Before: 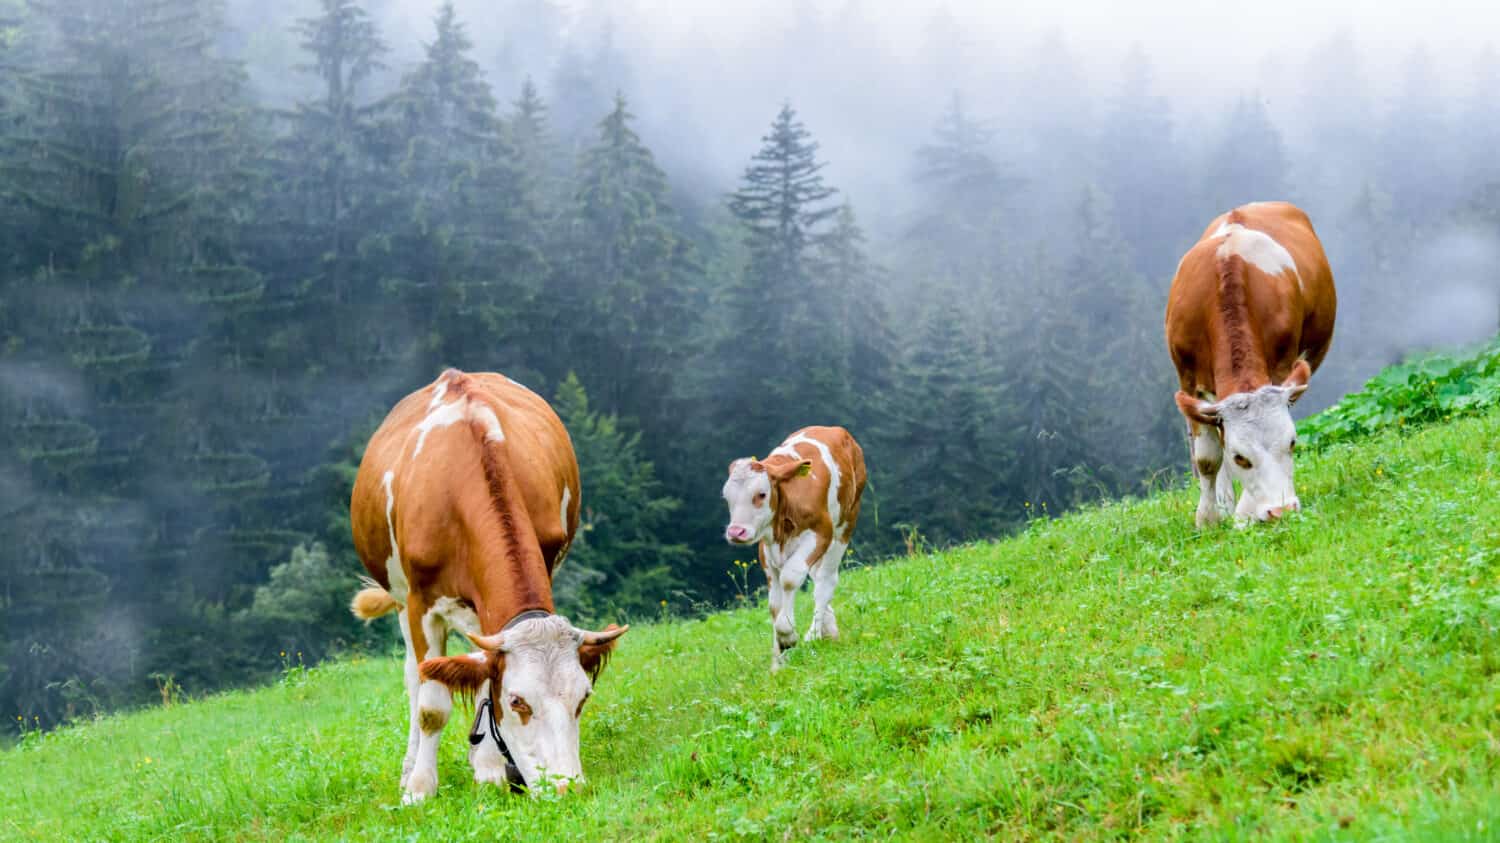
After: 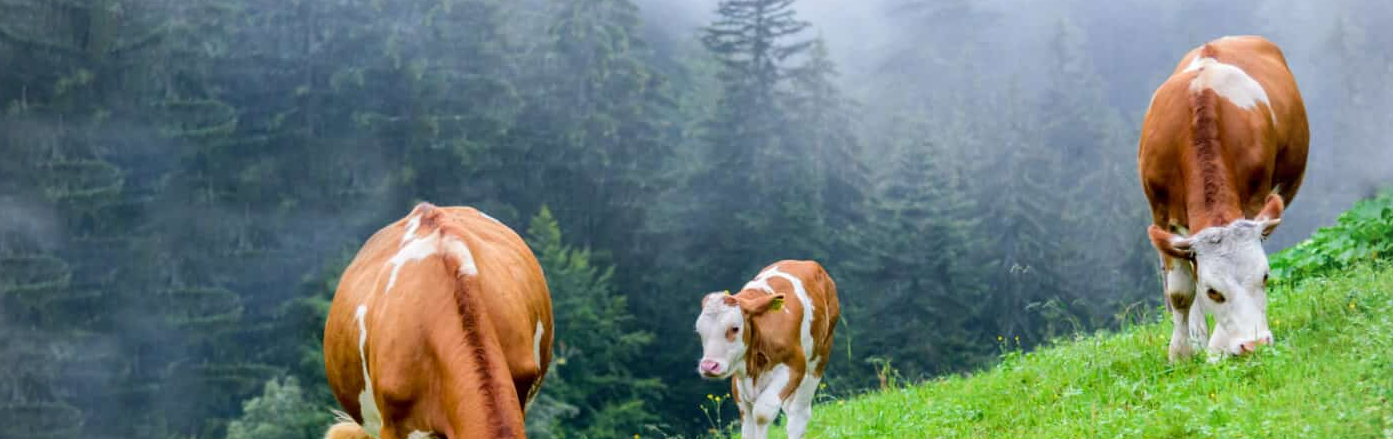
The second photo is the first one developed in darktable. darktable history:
crop: left 1.841%, top 19.698%, right 5.291%, bottom 28.22%
vignetting: fall-off radius 61.22%, brightness -0.213
